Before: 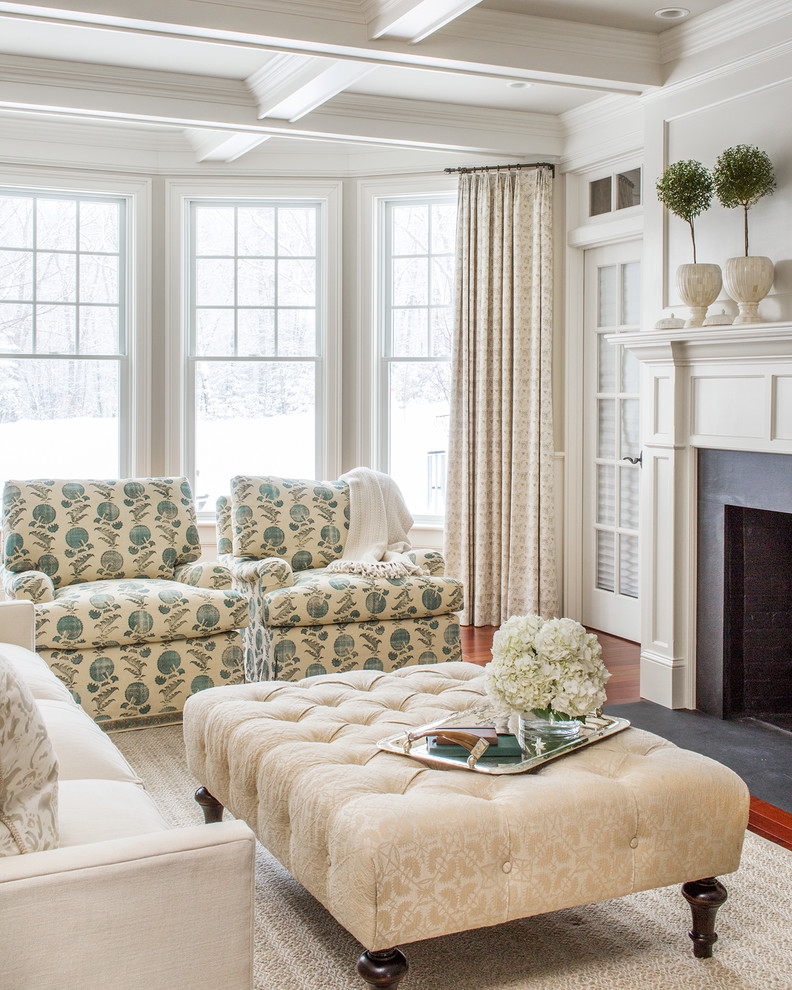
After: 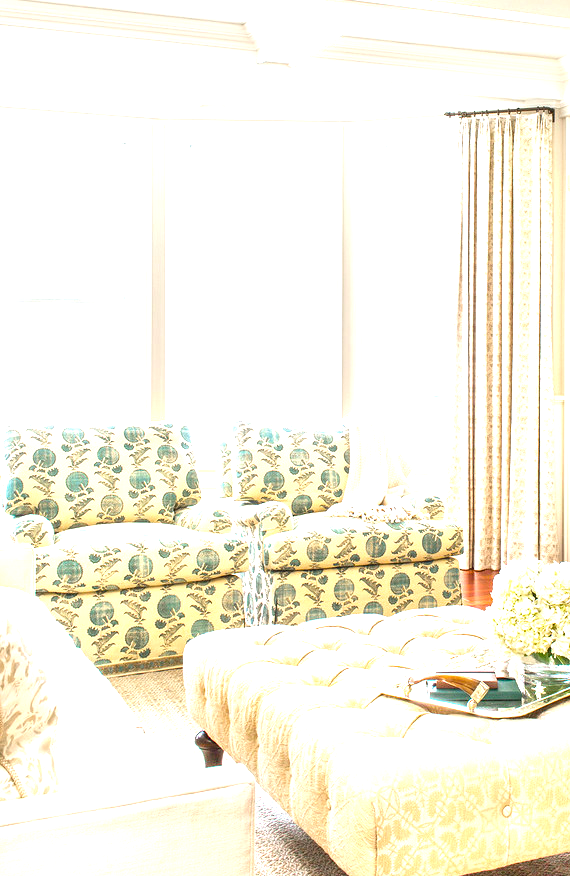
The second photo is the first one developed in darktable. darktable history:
color balance rgb: shadows lift › chroma 1.037%, shadows lift › hue 243.42°, power › hue 312.51°, perceptual saturation grading › global saturation 19.626%, perceptual brilliance grading › global brilliance 12.009%, global vibrance 24.939%
exposure: black level correction 0, exposure 1 EV, compensate exposure bias true, compensate highlight preservation false
crop: top 5.746%, right 27.858%, bottom 5.754%
